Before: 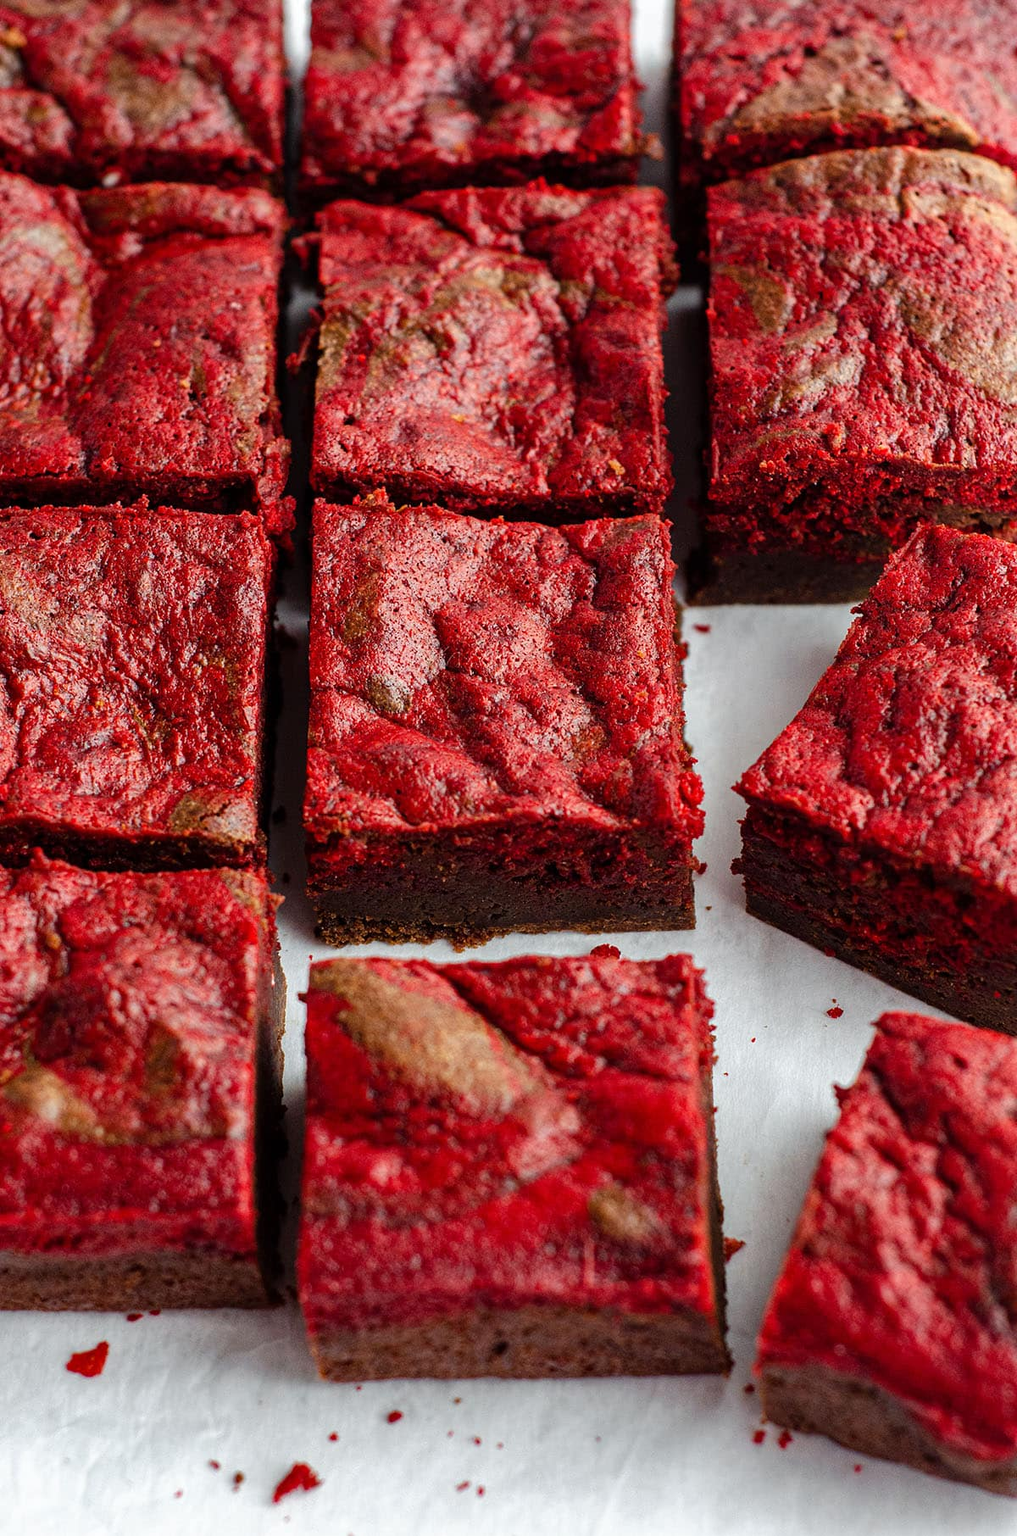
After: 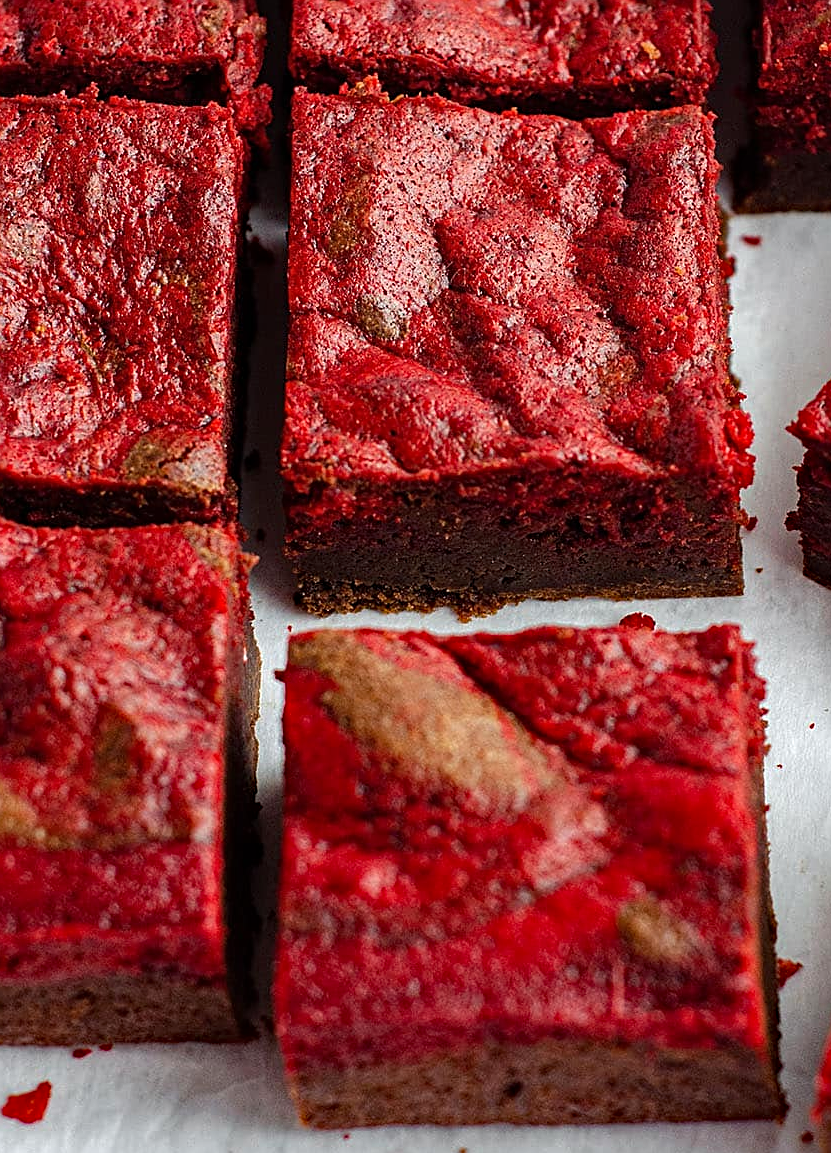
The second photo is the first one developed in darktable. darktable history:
crop: left 6.488%, top 27.668%, right 24.183%, bottom 8.656%
sharpen: on, module defaults
haze removal: compatibility mode true, adaptive false
